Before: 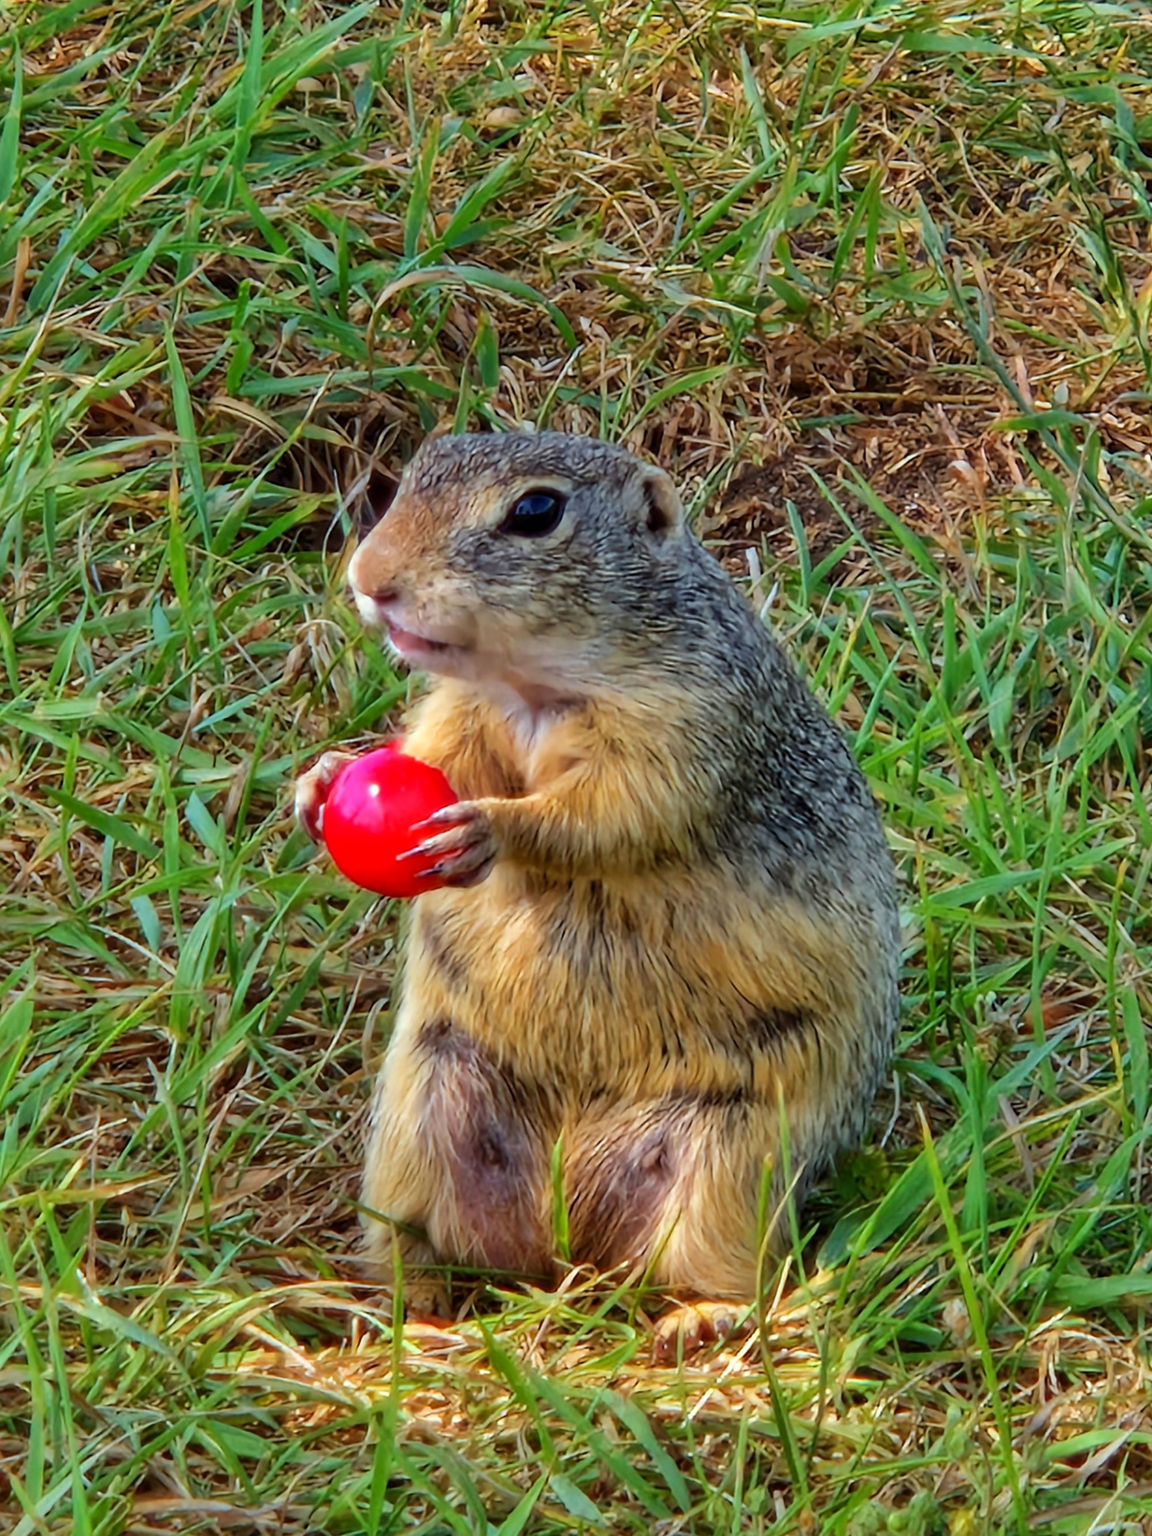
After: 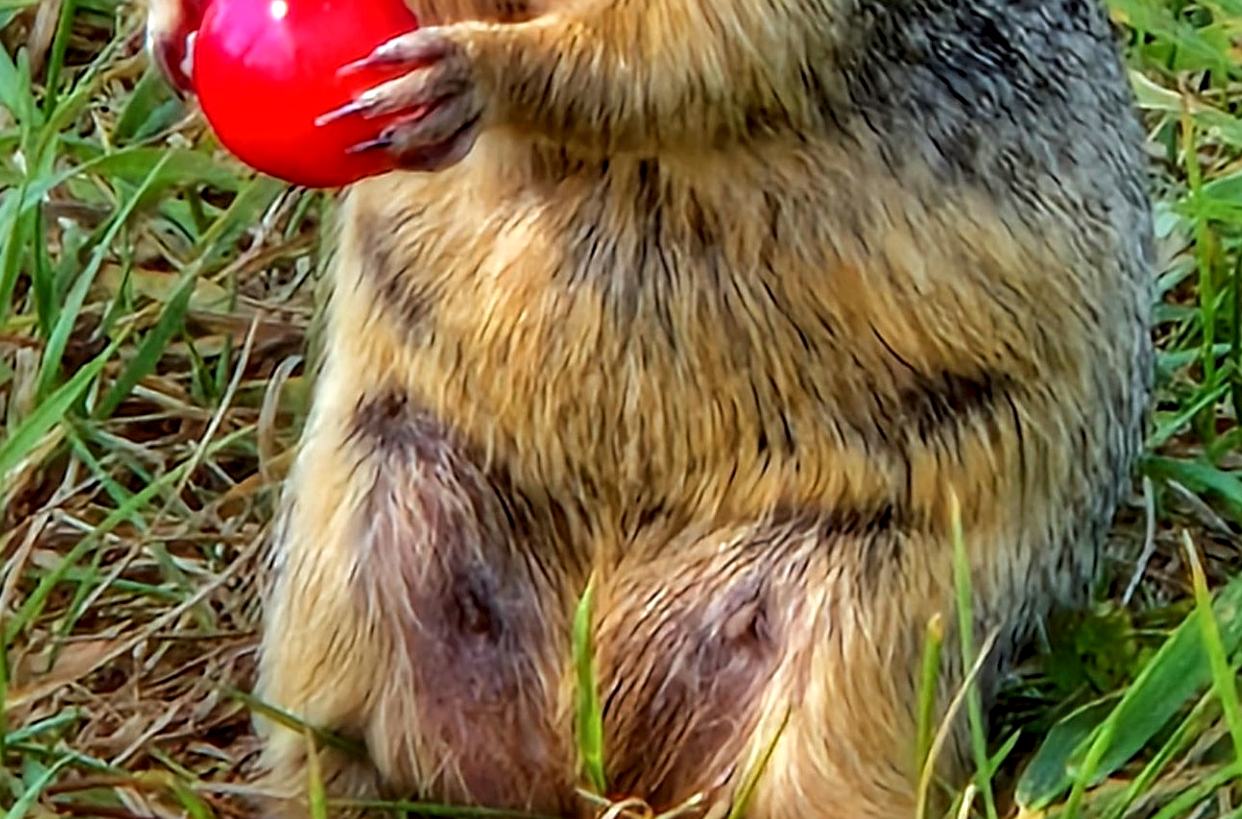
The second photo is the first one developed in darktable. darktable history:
crop: left 17.989%, top 51.107%, right 17.311%, bottom 16.886%
sharpen: on, module defaults
local contrast: detail 130%
